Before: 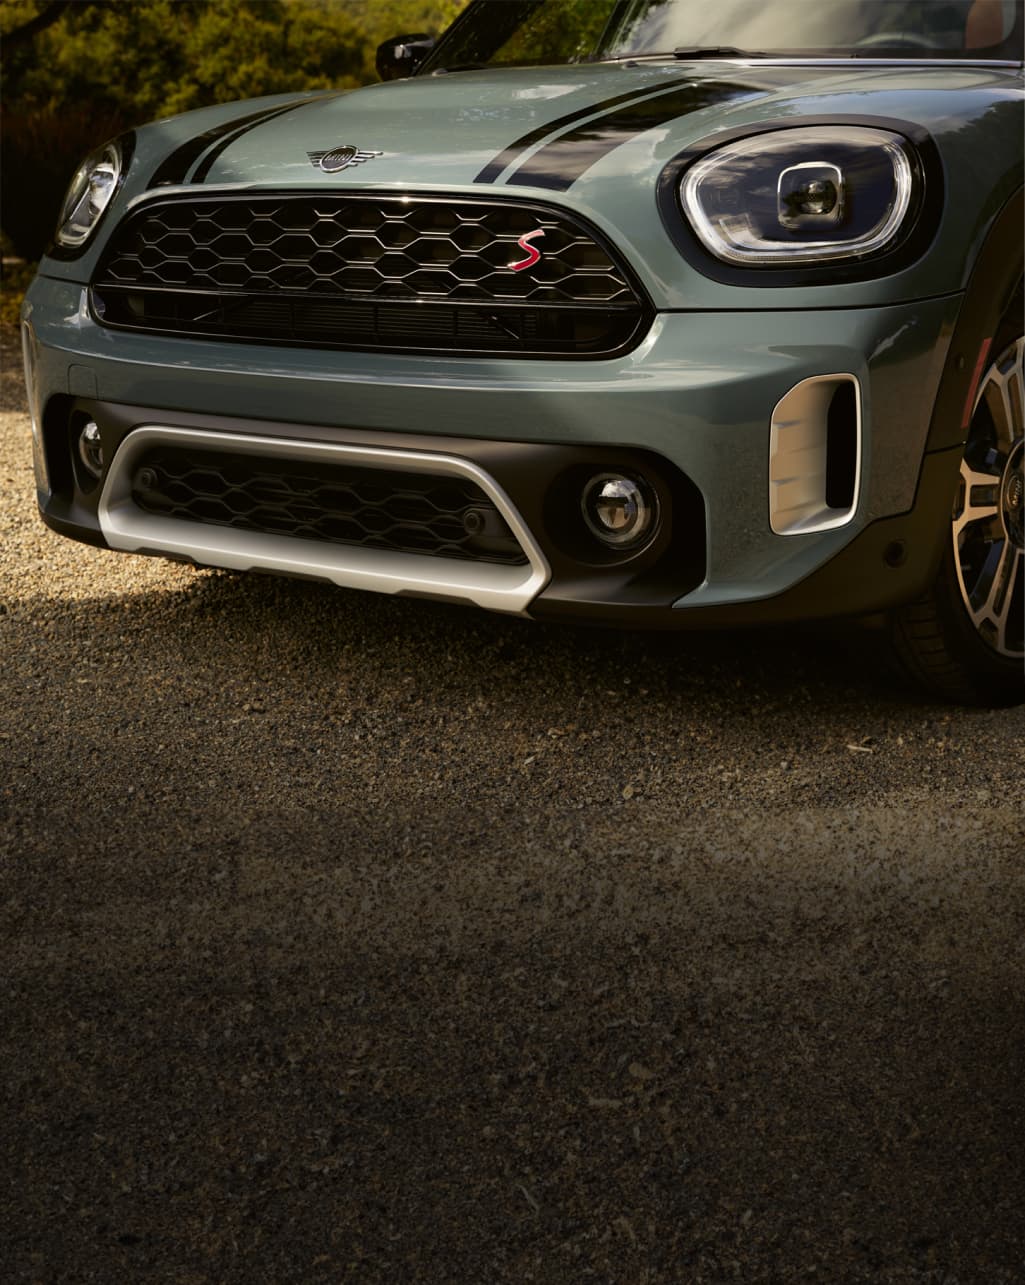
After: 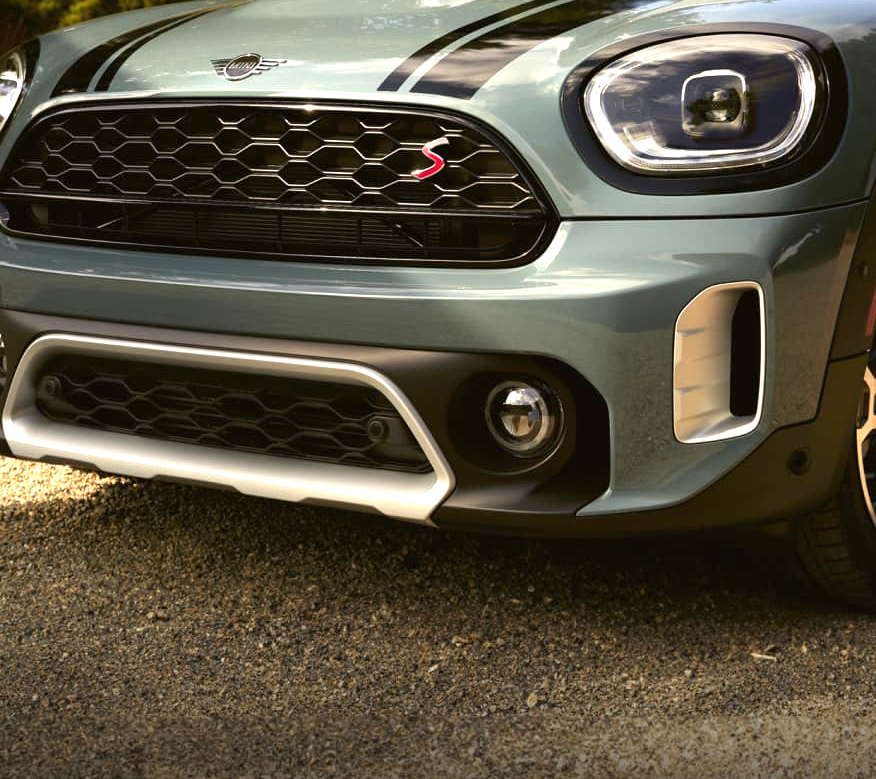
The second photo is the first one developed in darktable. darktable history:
exposure: black level correction 0, exposure 1.098 EV, compensate exposure bias true, compensate highlight preservation false
crop and rotate: left 9.453%, top 7.168%, right 5.006%, bottom 32.165%
